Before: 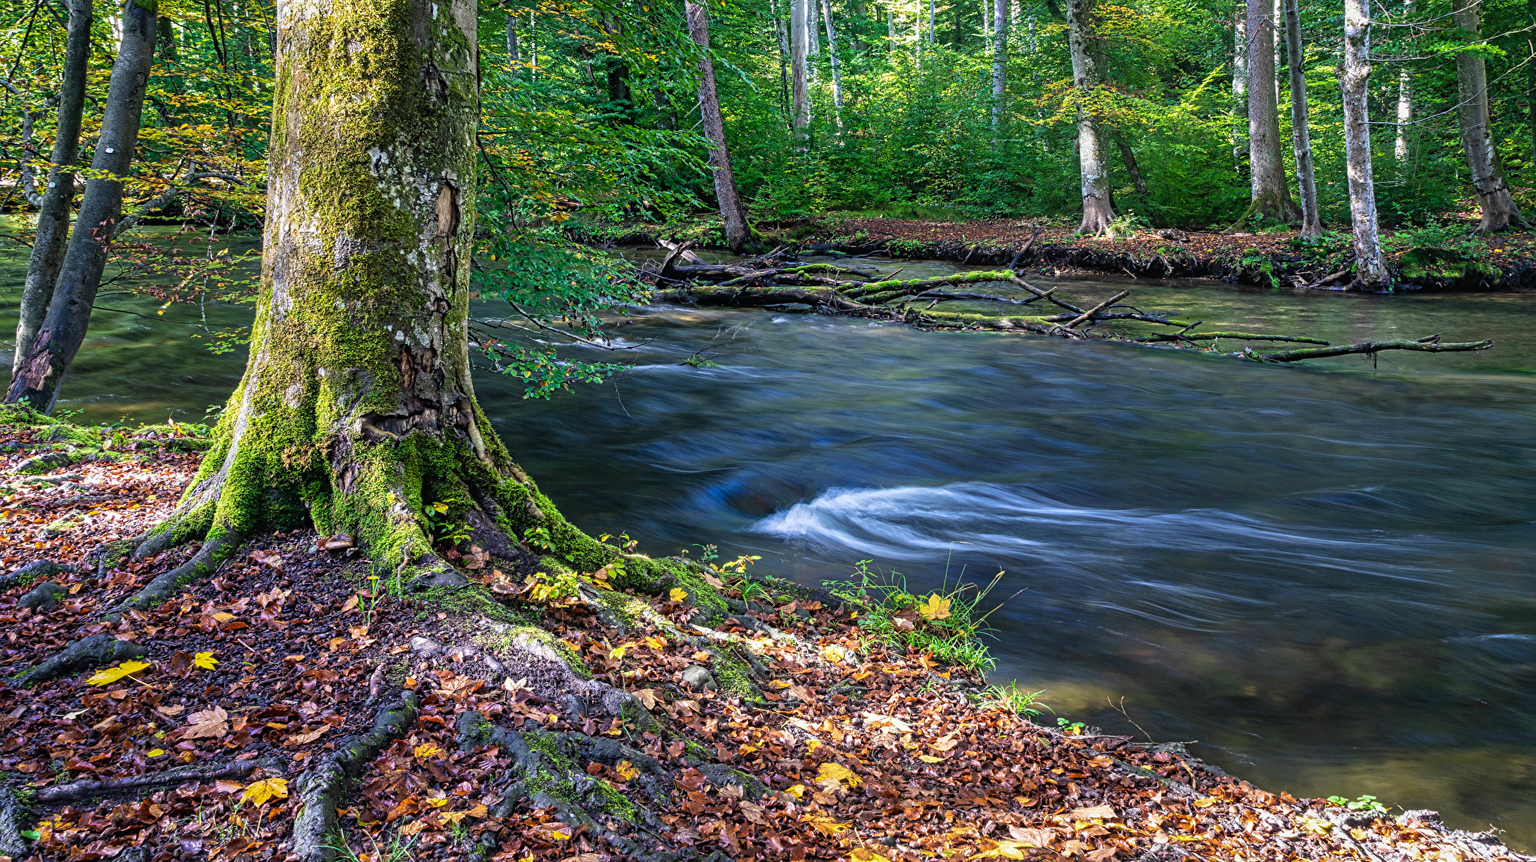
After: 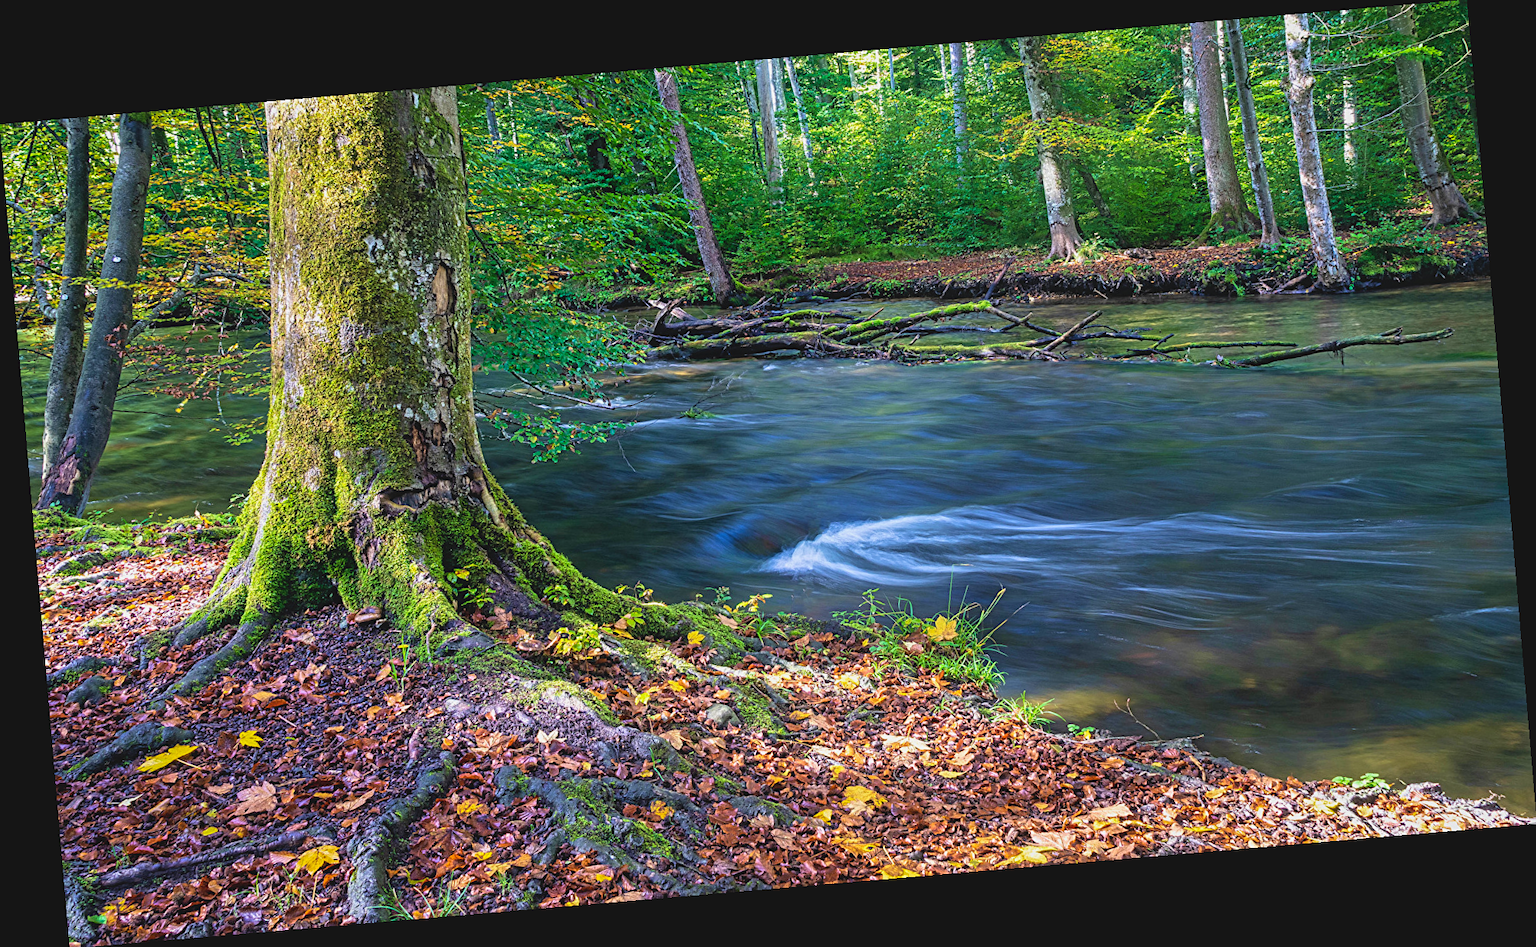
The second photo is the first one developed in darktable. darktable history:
velvia: on, module defaults
white balance: emerald 1
sharpen: amount 0.2
contrast brightness saturation: contrast -0.1, brightness 0.05, saturation 0.08
rotate and perspective: rotation -4.86°, automatic cropping off
